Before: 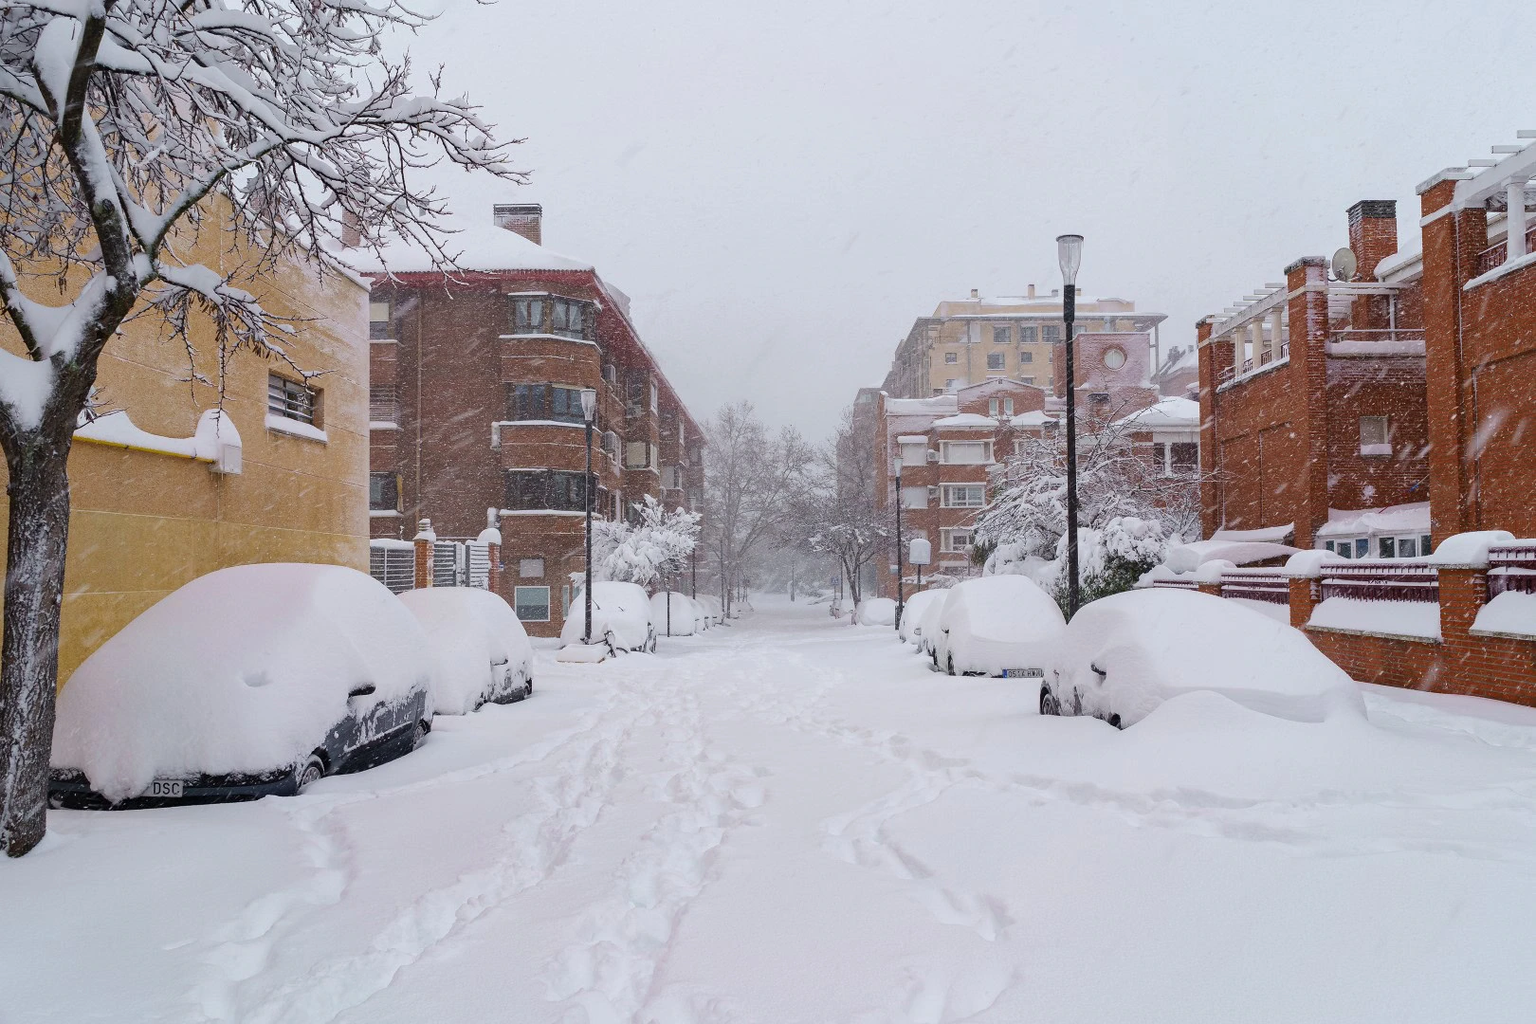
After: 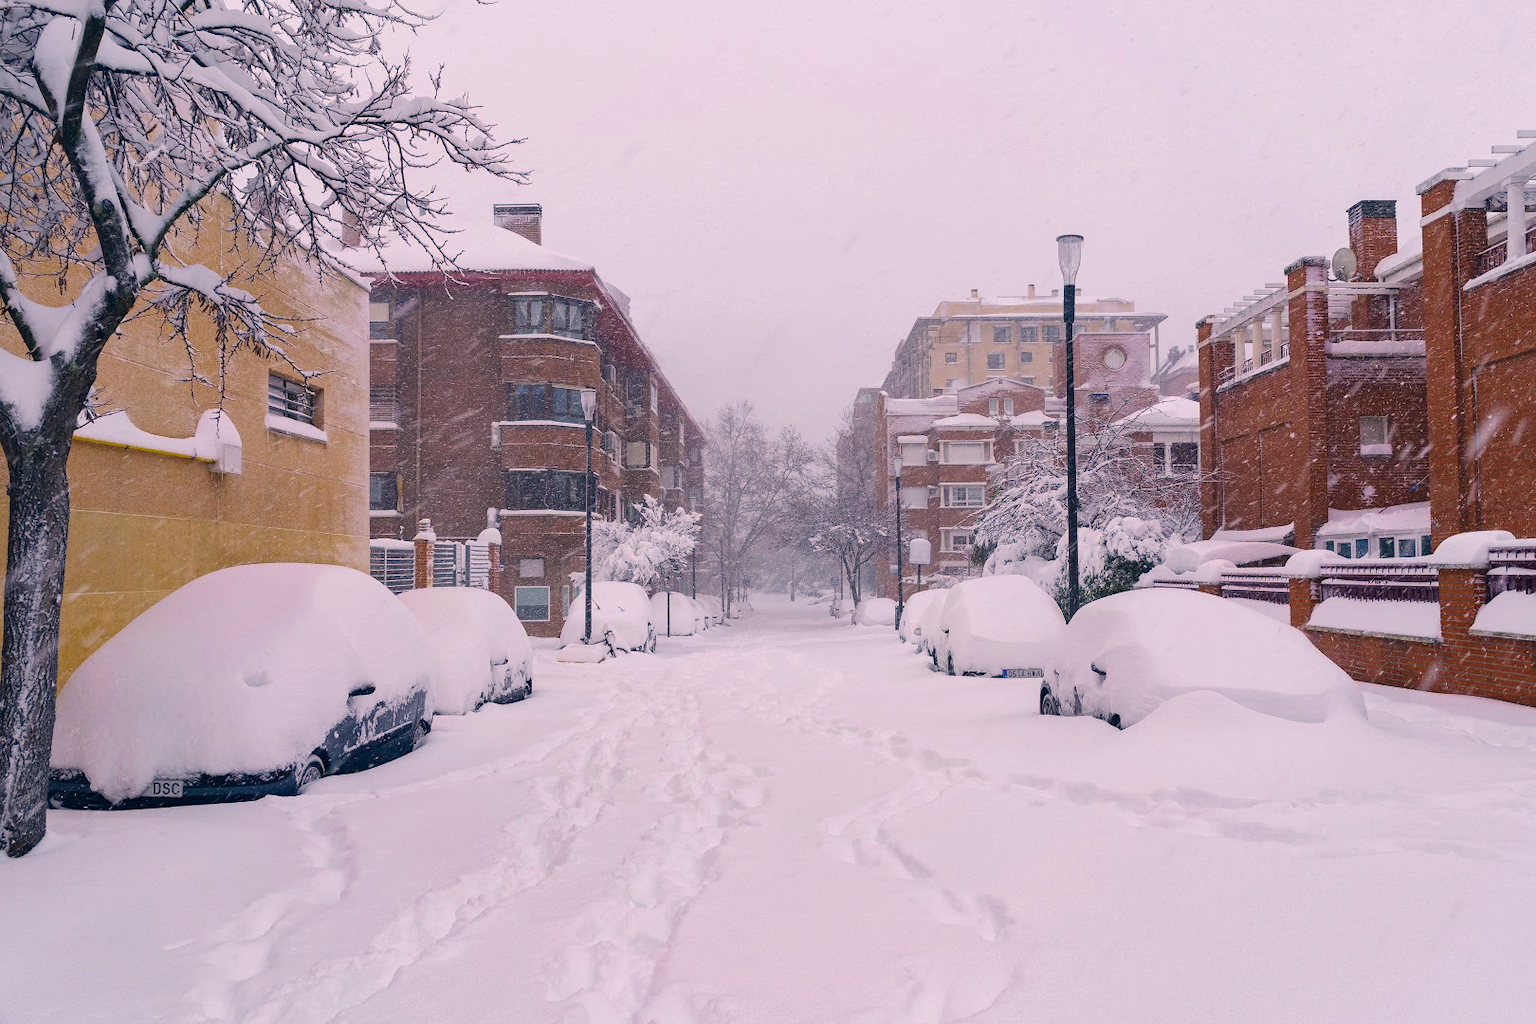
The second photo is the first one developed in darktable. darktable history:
color correction: highlights a* 14.46, highlights b* 5.85, shadows a* -5.53, shadows b* -15.24, saturation 0.85
color balance rgb: perceptual saturation grading › global saturation 20%, global vibrance 20%
